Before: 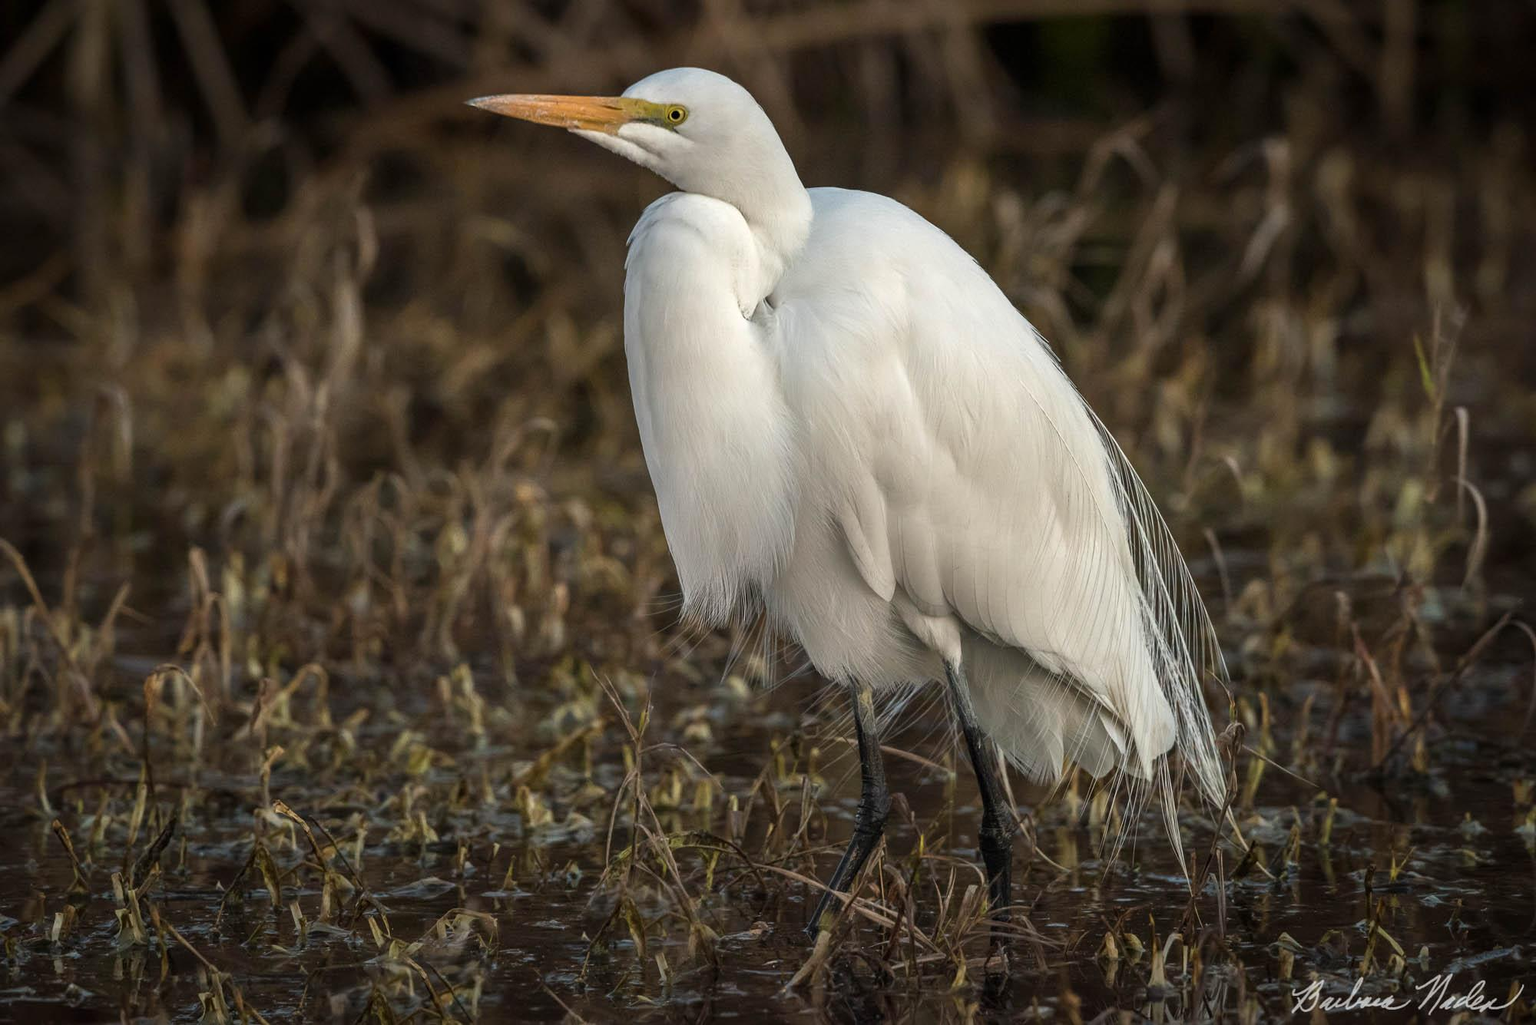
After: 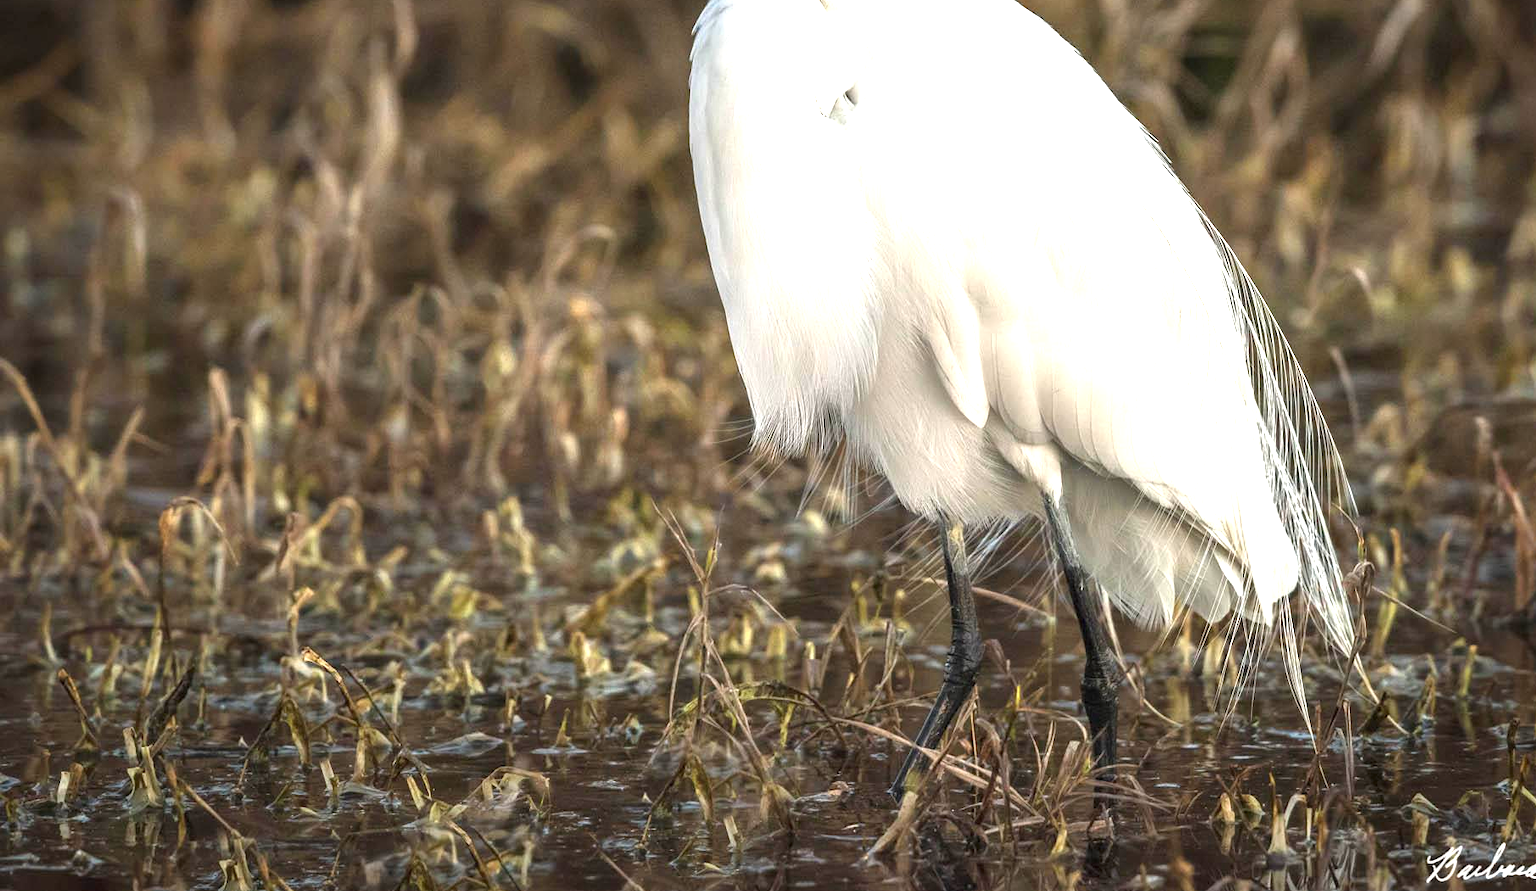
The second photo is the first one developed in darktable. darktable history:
exposure: black level correction 0, exposure 1.45 EV, compensate exposure bias true, compensate highlight preservation false
crop: top 20.916%, right 9.437%, bottom 0.316%
